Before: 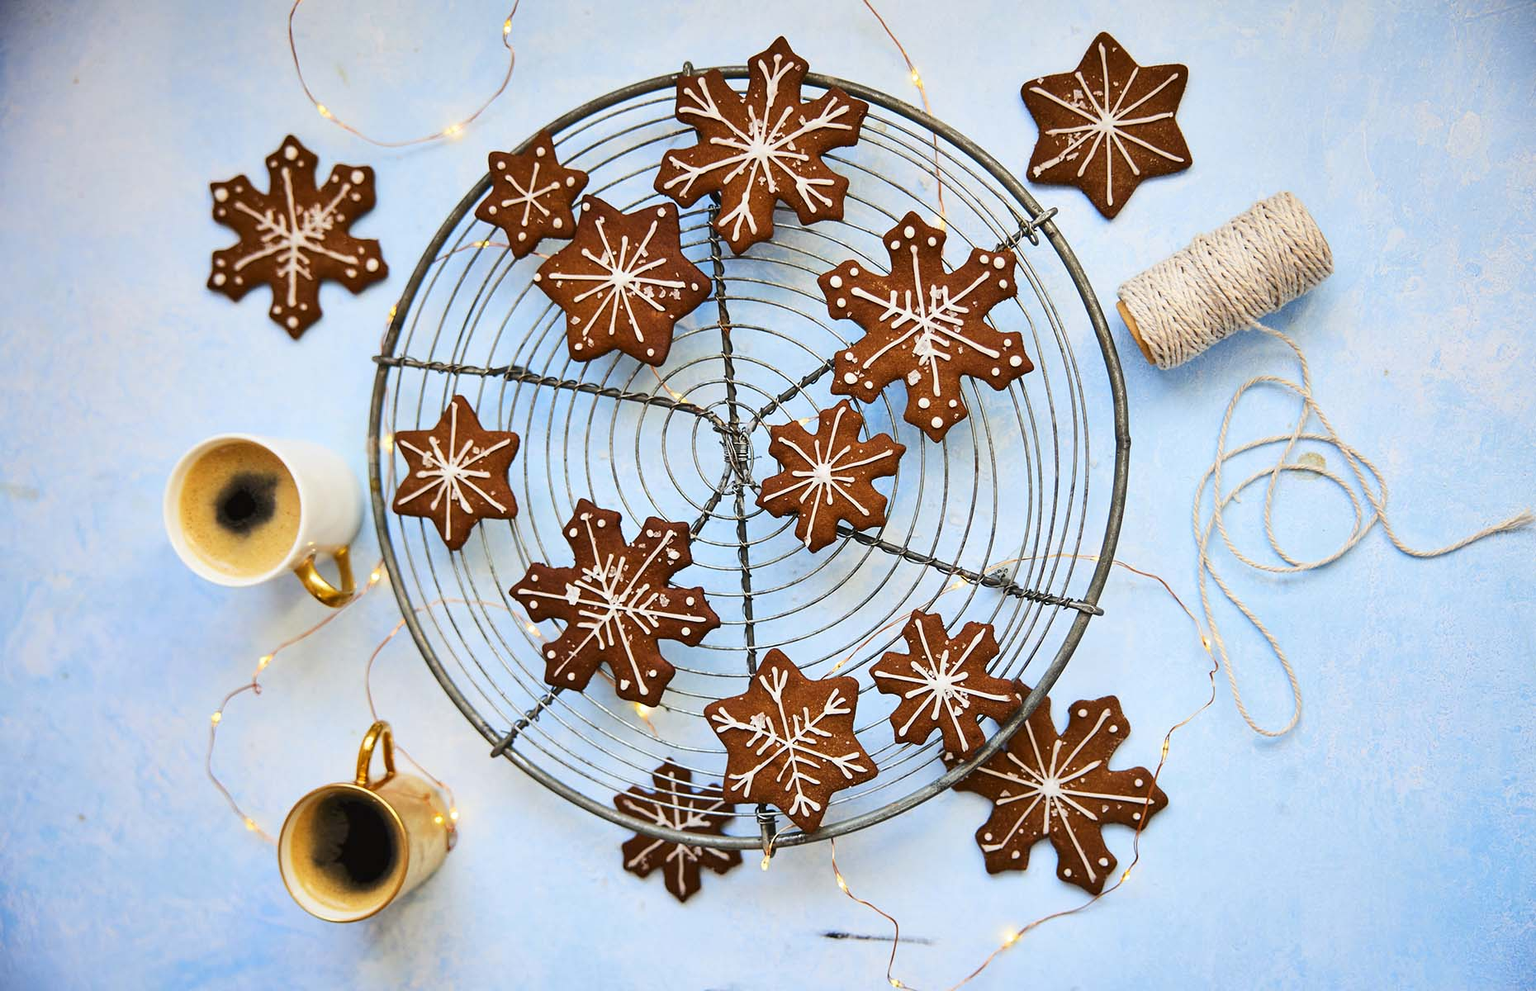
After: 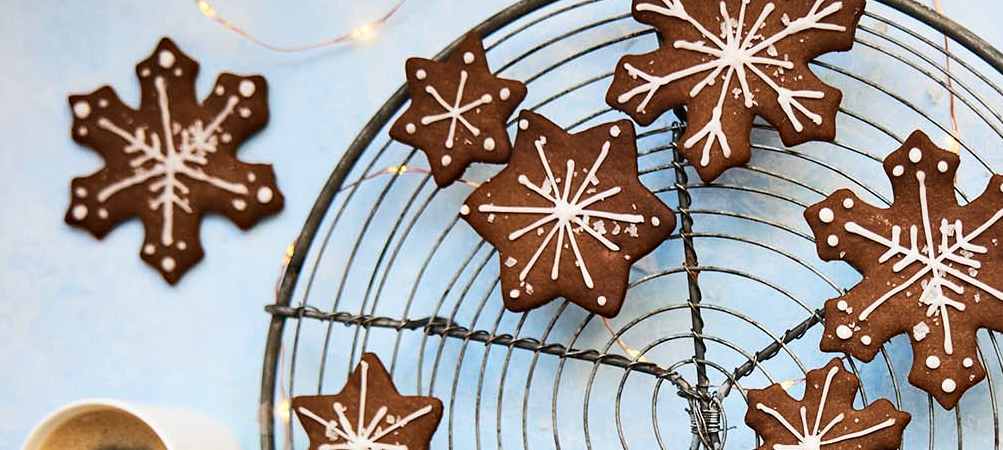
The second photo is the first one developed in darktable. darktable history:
crop: left 10.046%, top 10.519%, right 36.007%, bottom 51.931%
contrast brightness saturation: contrast 0.103, saturation -0.357
haze removal: strength 0.249, distance 0.251, compatibility mode true, adaptive false
